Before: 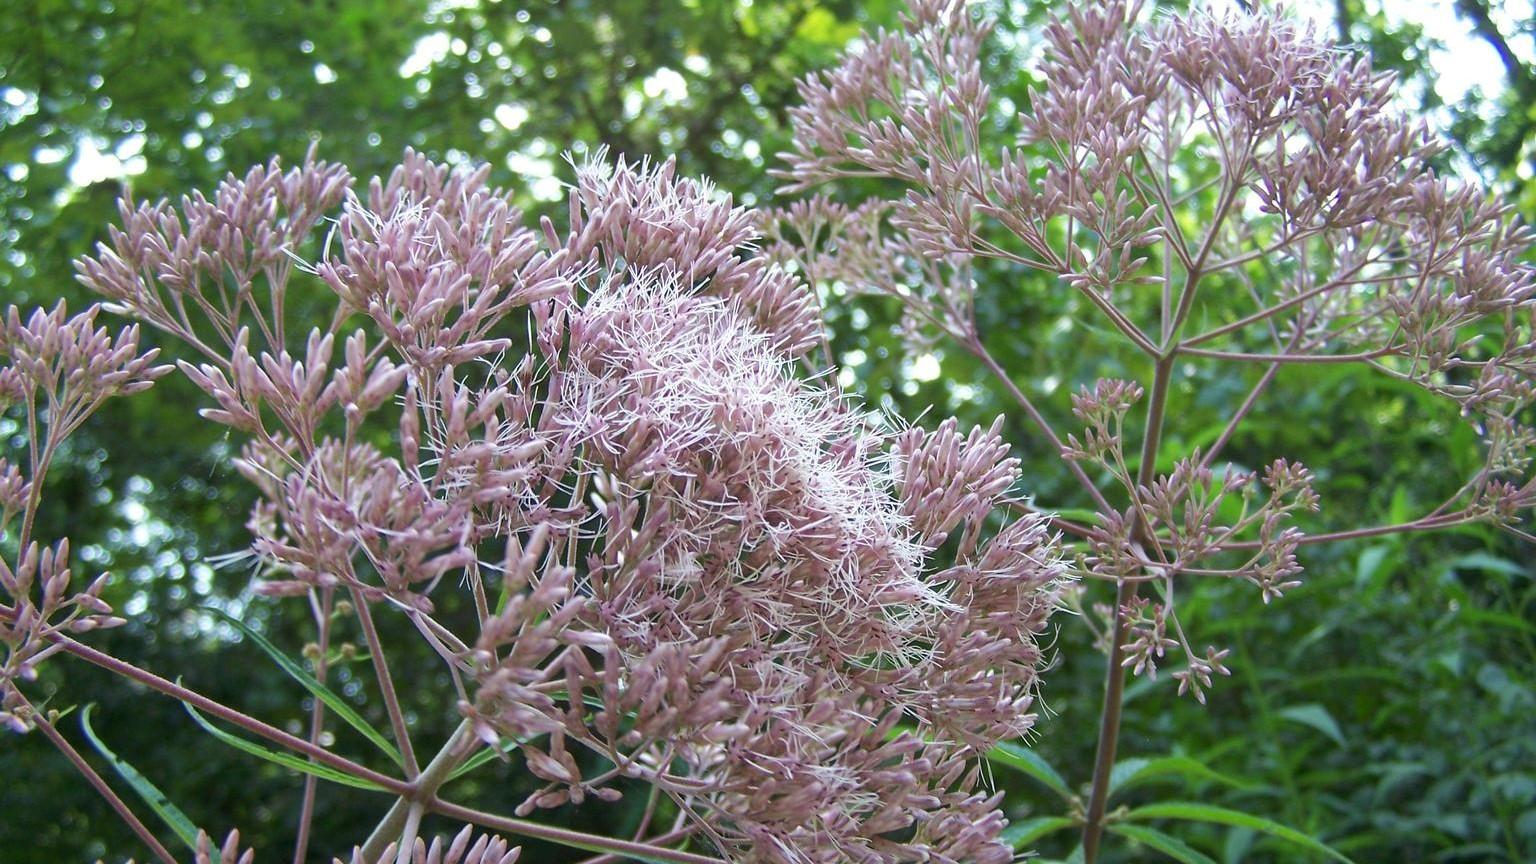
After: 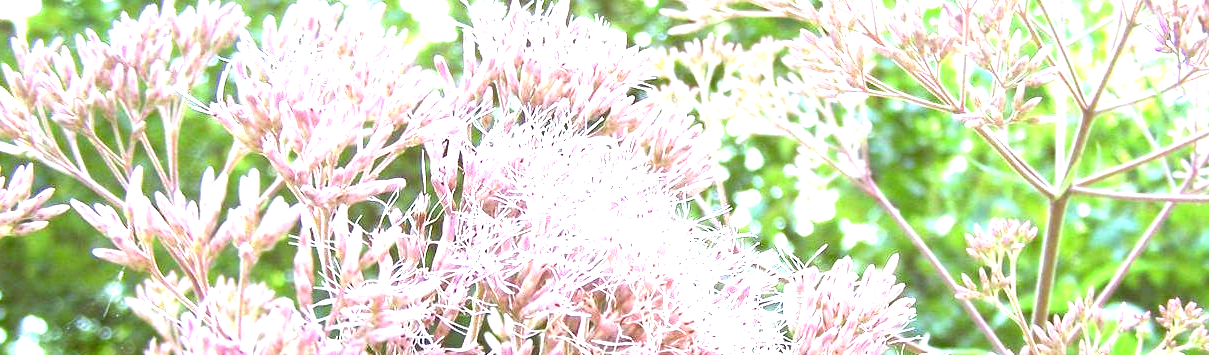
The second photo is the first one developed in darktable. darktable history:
exposure: exposure 2.047 EV, compensate highlight preservation false
color correction: highlights a* -0.395, highlights b* 0.173, shadows a* 4.51, shadows b* 20.63
crop: left 6.933%, top 18.527%, right 14.333%, bottom 40.286%
